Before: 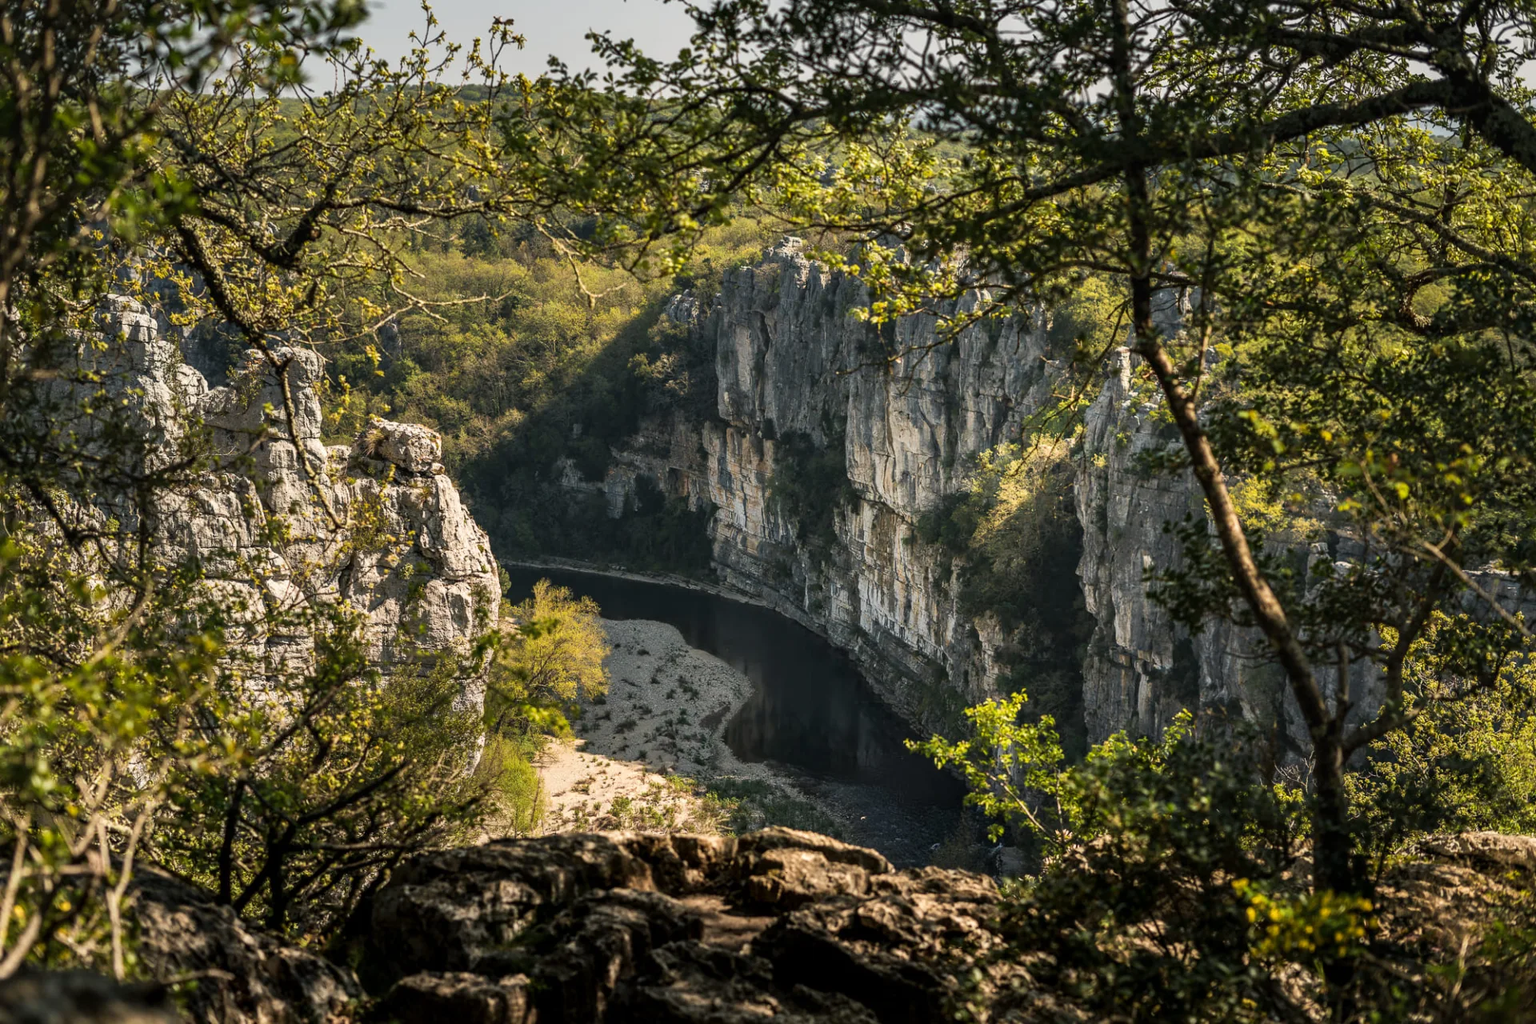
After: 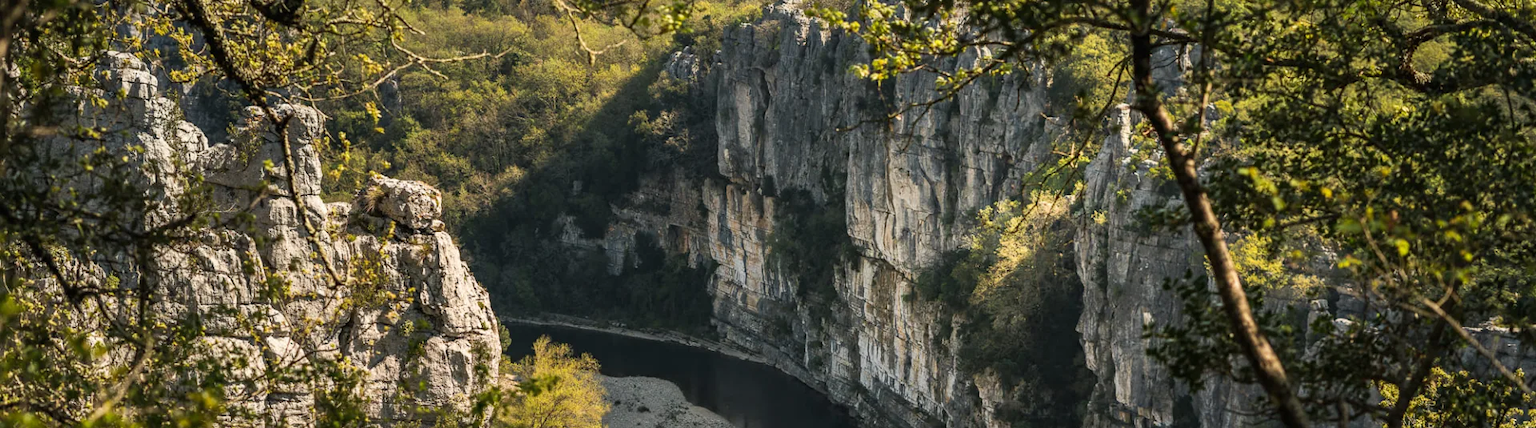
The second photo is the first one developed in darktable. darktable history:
crop and rotate: top 23.773%, bottom 34.334%
